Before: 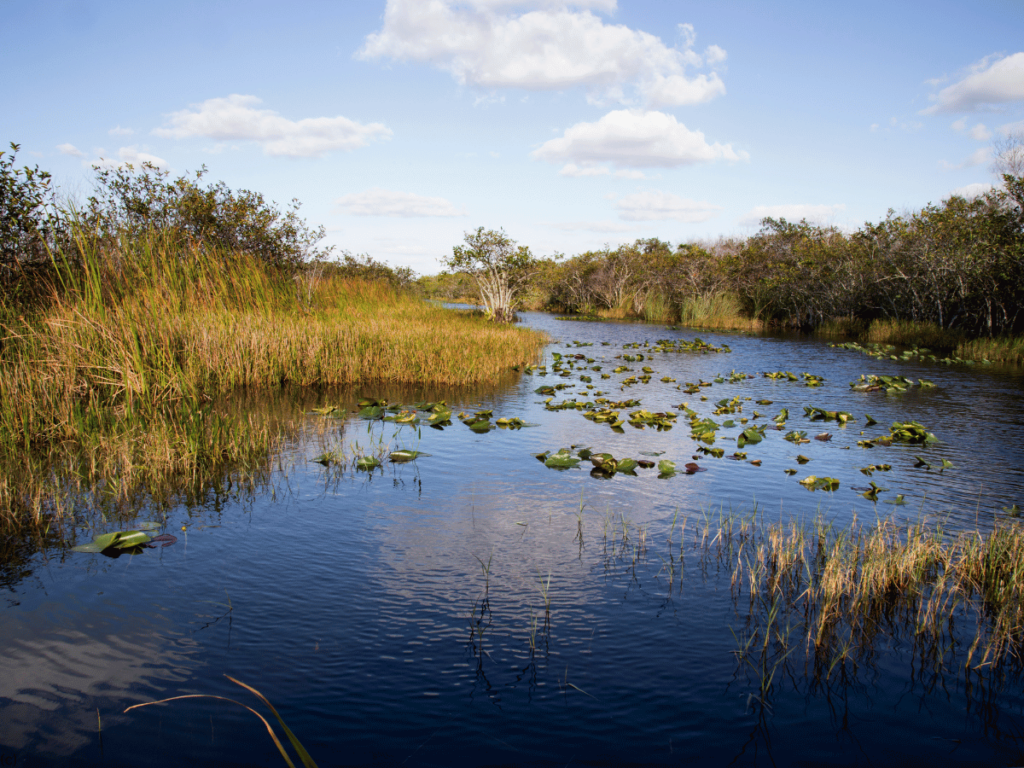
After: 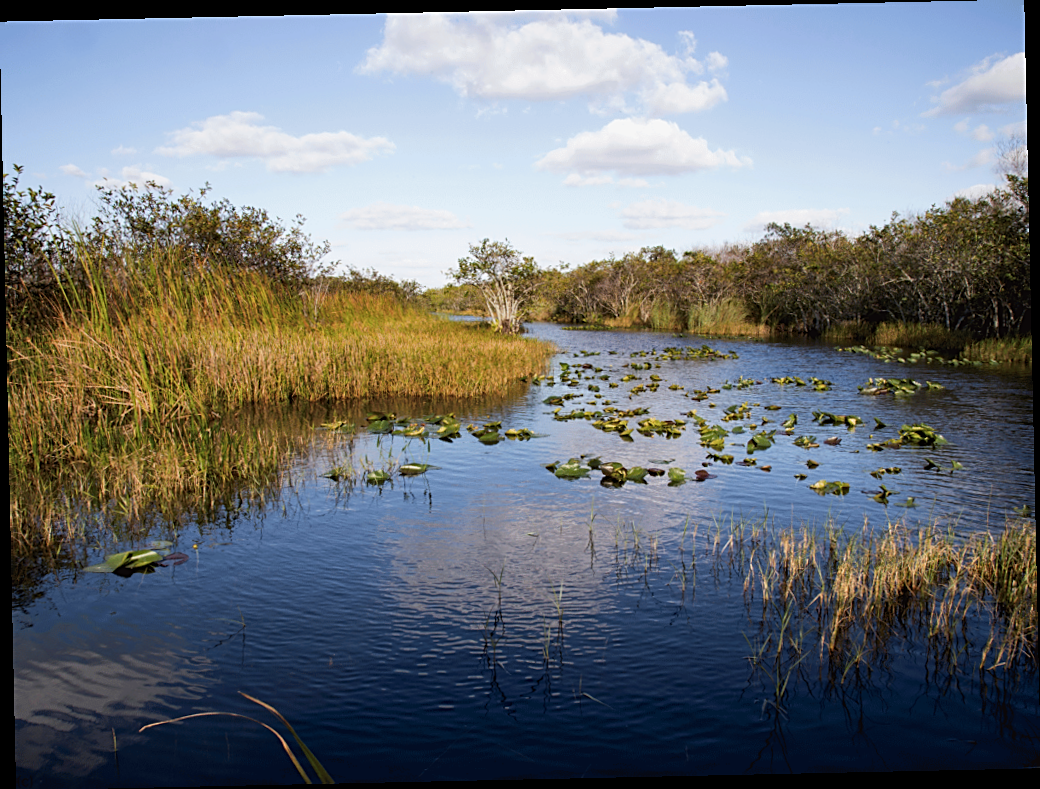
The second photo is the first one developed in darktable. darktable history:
sharpen: on, module defaults
rotate and perspective: rotation -1.24°, automatic cropping off
